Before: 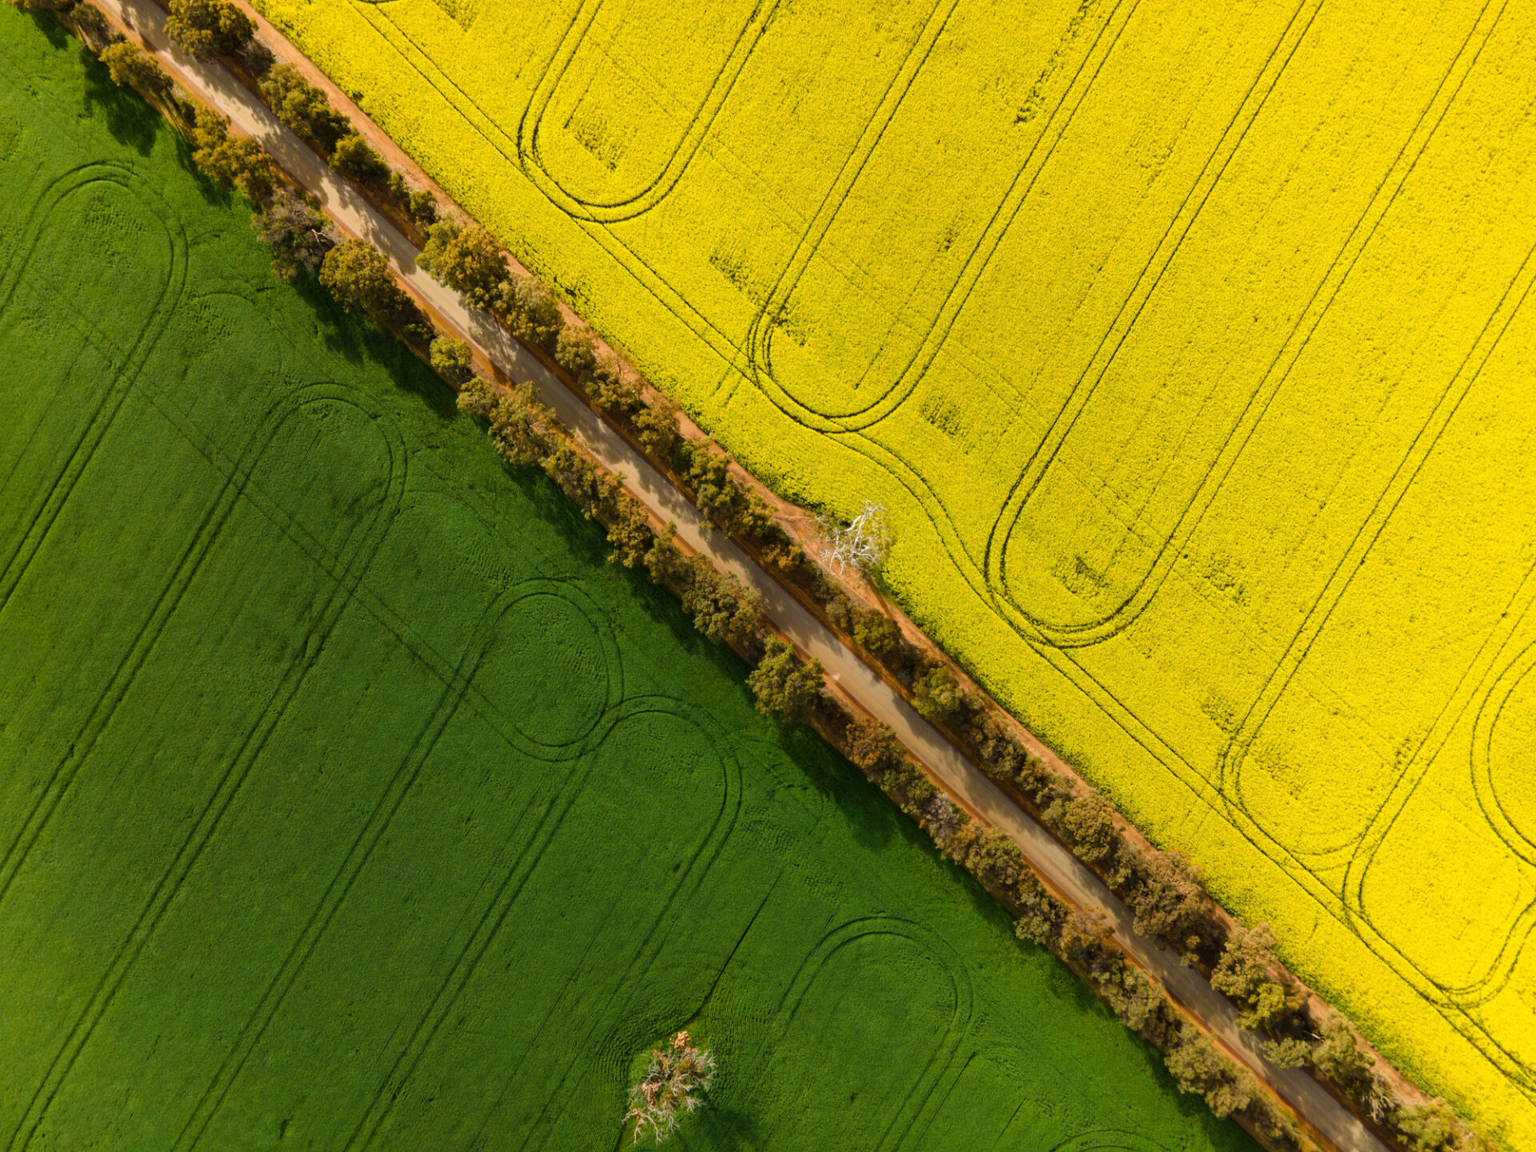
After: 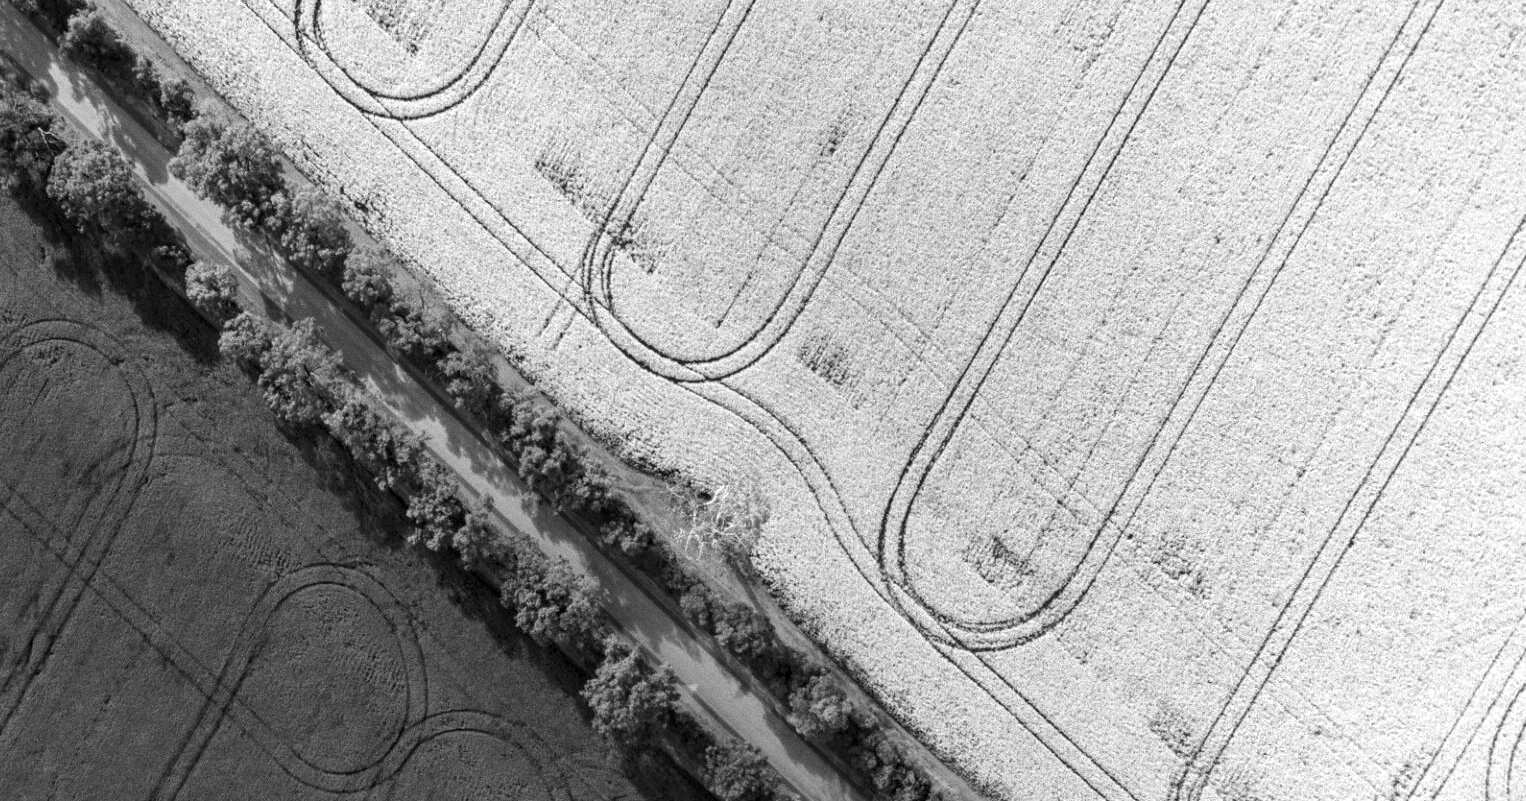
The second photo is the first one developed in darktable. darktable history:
color zones: curves: ch0 [(0.002, 0.593) (0.143, 0.417) (0.285, 0.541) (0.455, 0.289) (0.608, 0.327) (0.727, 0.283) (0.869, 0.571) (1, 0.603)]; ch1 [(0, 0) (0.143, 0) (0.286, 0) (0.429, 0) (0.571, 0) (0.714, 0) (0.857, 0)]
grain: coarseness 0.47 ISO
crop: left 18.38%, top 11.092%, right 2.134%, bottom 33.217%
local contrast: on, module defaults
